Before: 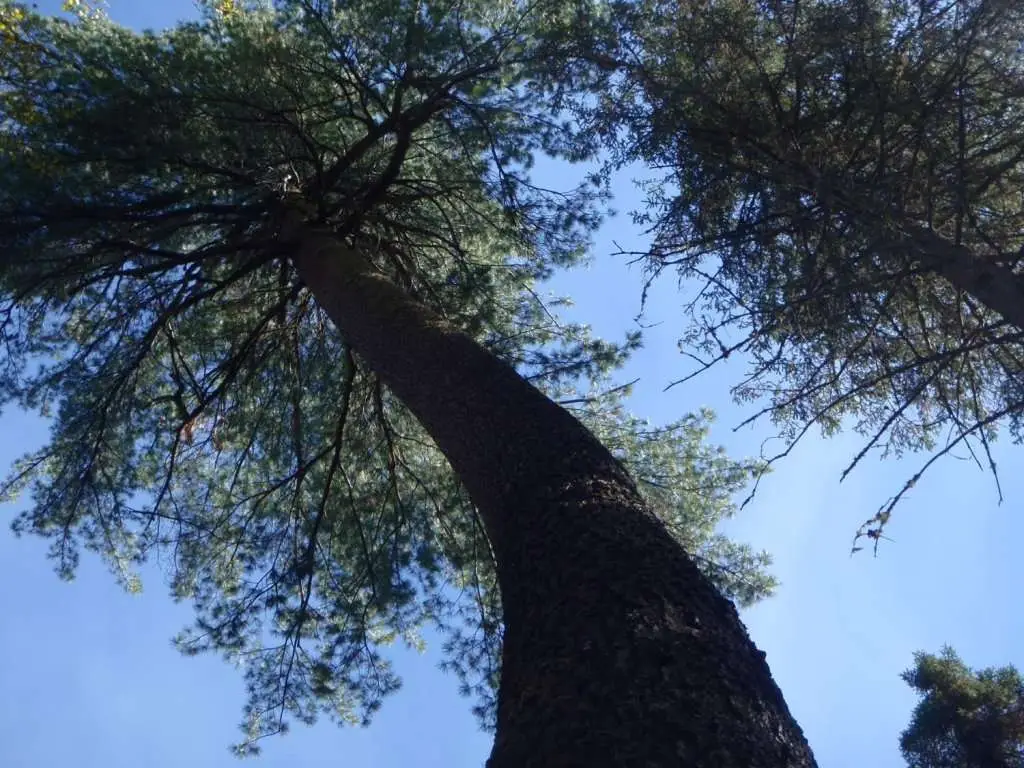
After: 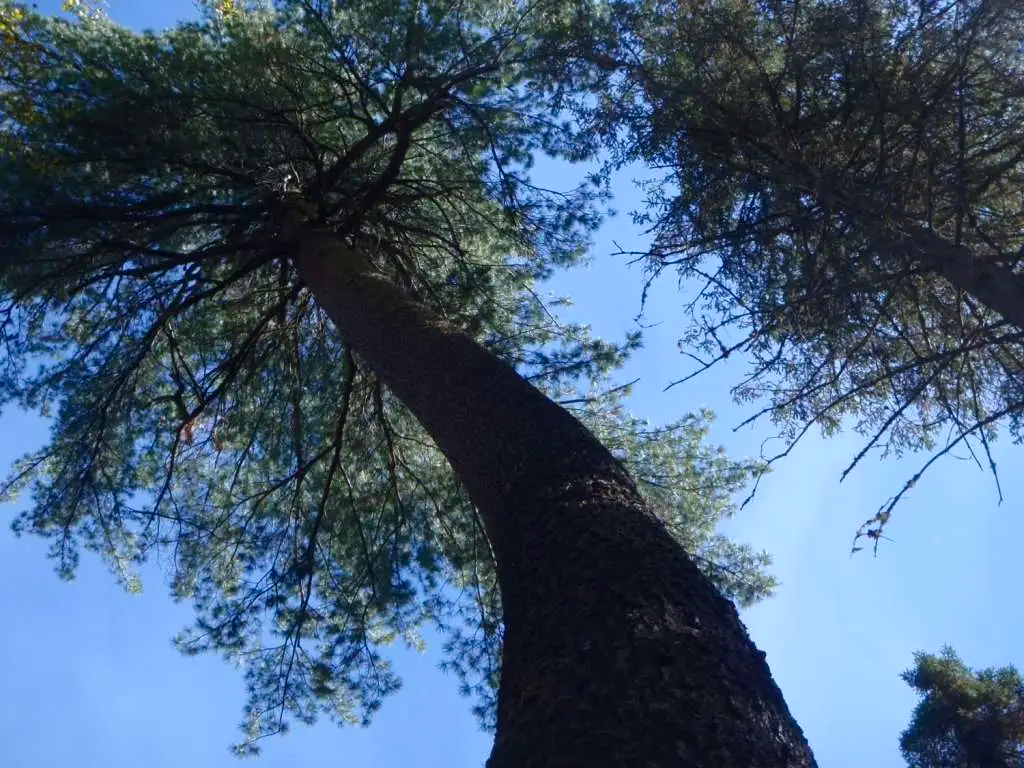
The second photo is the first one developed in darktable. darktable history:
color correction: highlights a* -0.137, highlights b* -5.91, shadows a* -0.137, shadows b* -0.137
color balance rgb: linear chroma grading › shadows 19.44%, linear chroma grading › highlights 3.42%, linear chroma grading › mid-tones 10.16%
white balance: emerald 1
